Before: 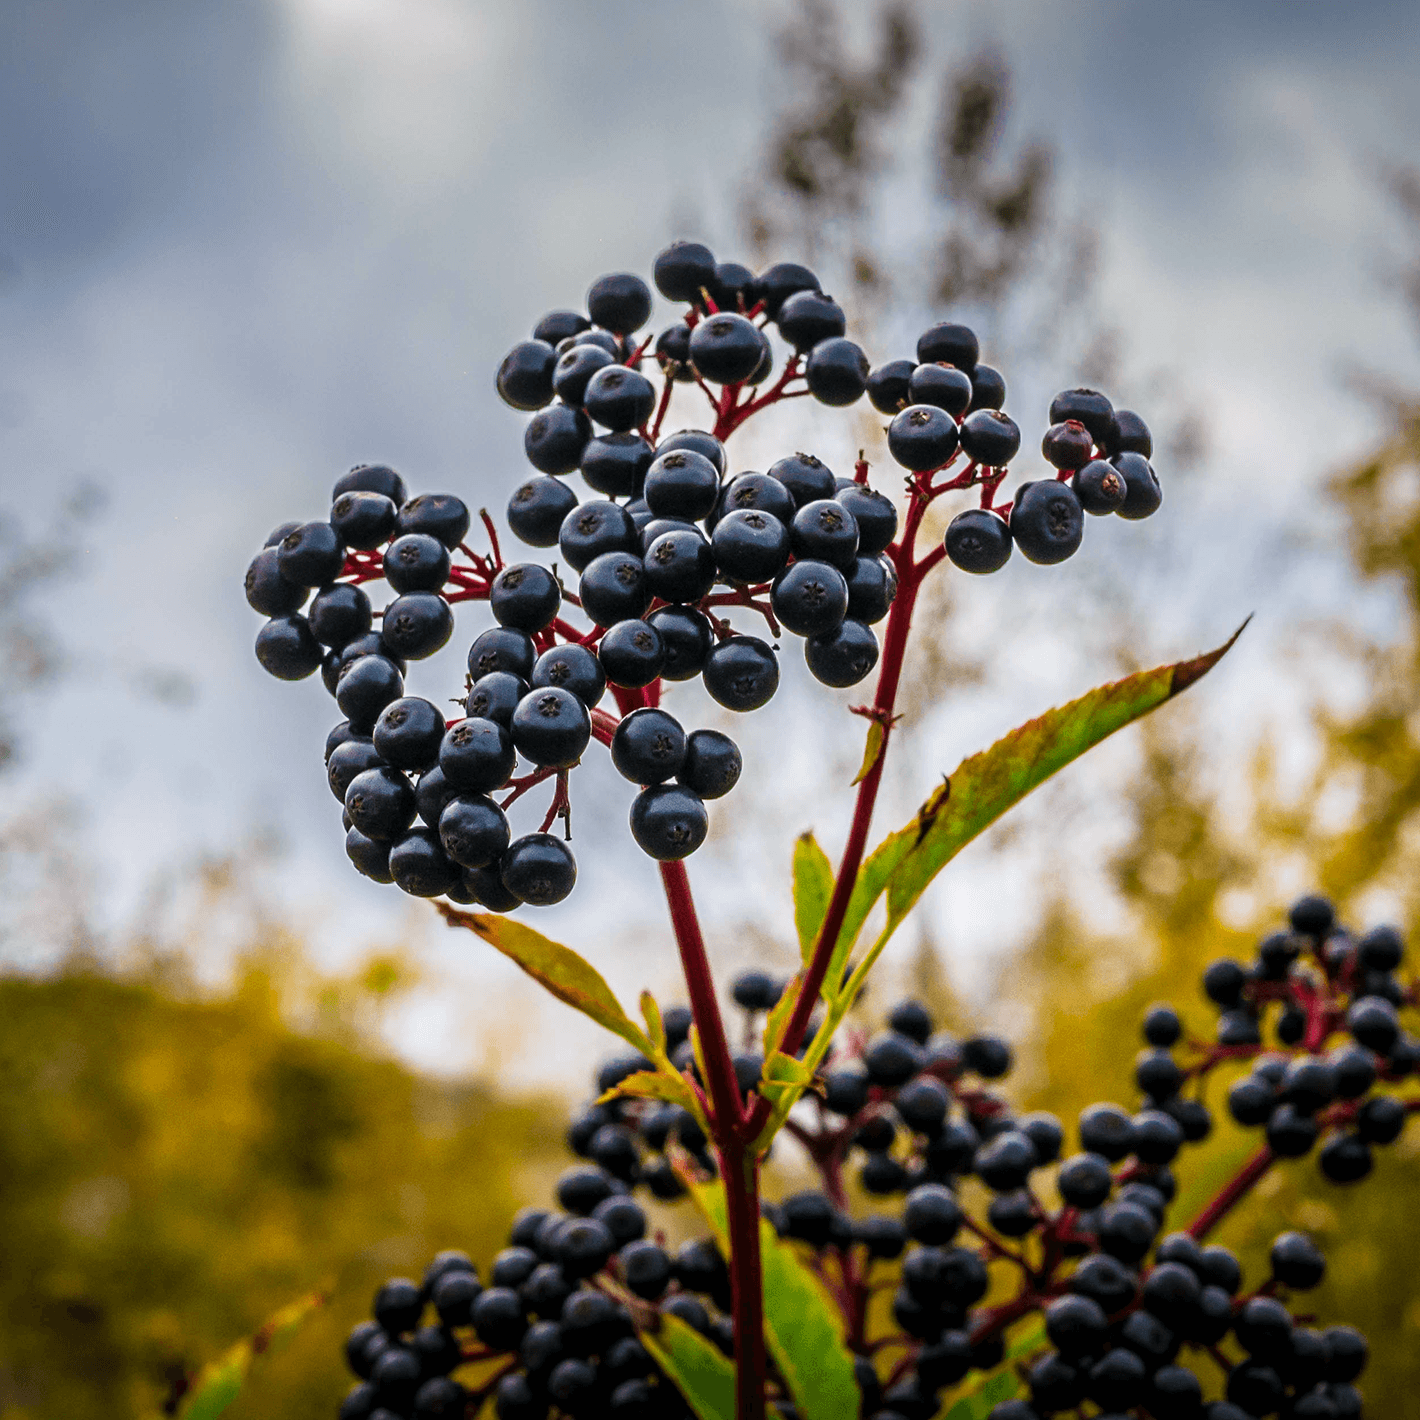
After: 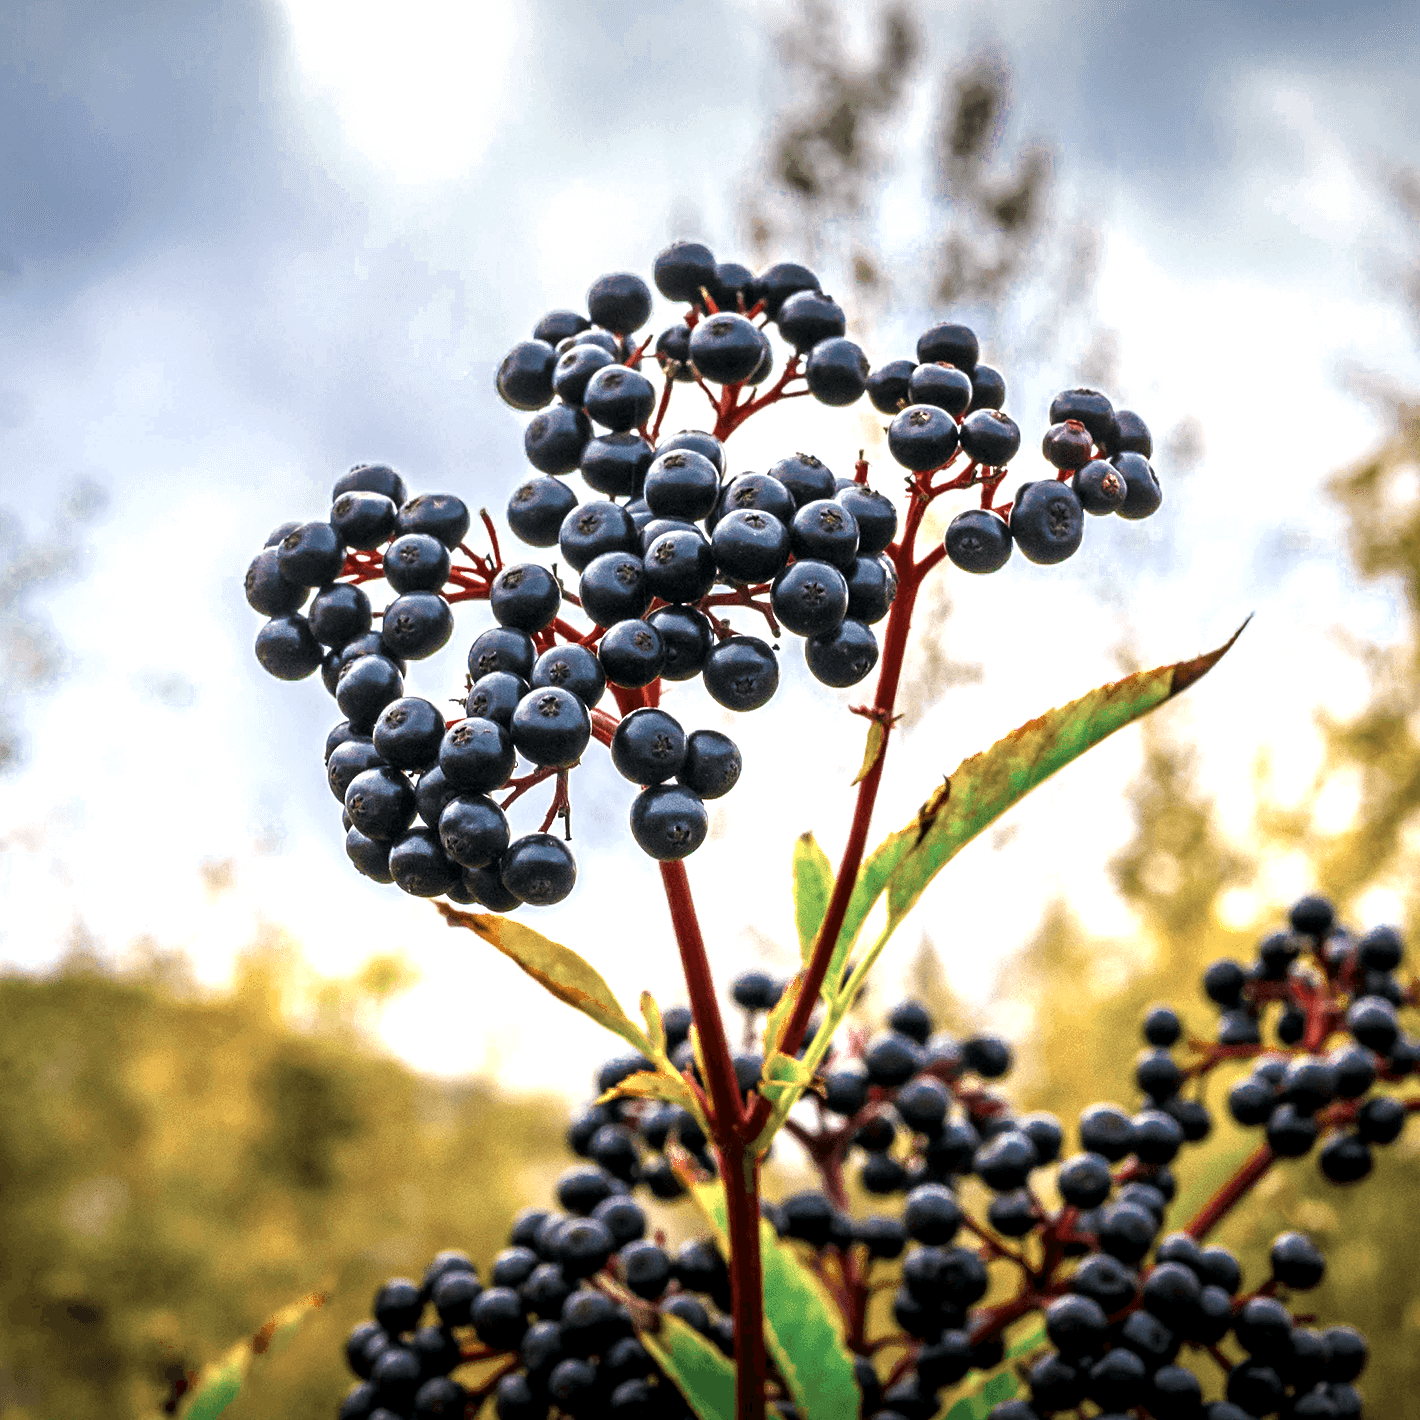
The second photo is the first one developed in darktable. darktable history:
color zones: curves: ch0 [(0, 0.5) (0.125, 0.4) (0.25, 0.5) (0.375, 0.4) (0.5, 0.4) (0.625, 0.35) (0.75, 0.35) (0.875, 0.5)]; ch1 [(0, 0.35) (0.125, 0.45) (0.25, 0.35) (0.375, 0.35) (0.5, 0.35) (0.625, 0.35) (0.75, 0.45) (0.875, 0.35)]; ch2 [(0, 0.6) (0.125, 0.5) (0.25, 0.5) (0.375, 0.6) (0.5, 0.6) (0.625, 0.5) (0.75, 0.5) (0.875, 0.5)]
exposure: black level correction 0.001, exposure 1.116 EV, compensate highlight preservation false
